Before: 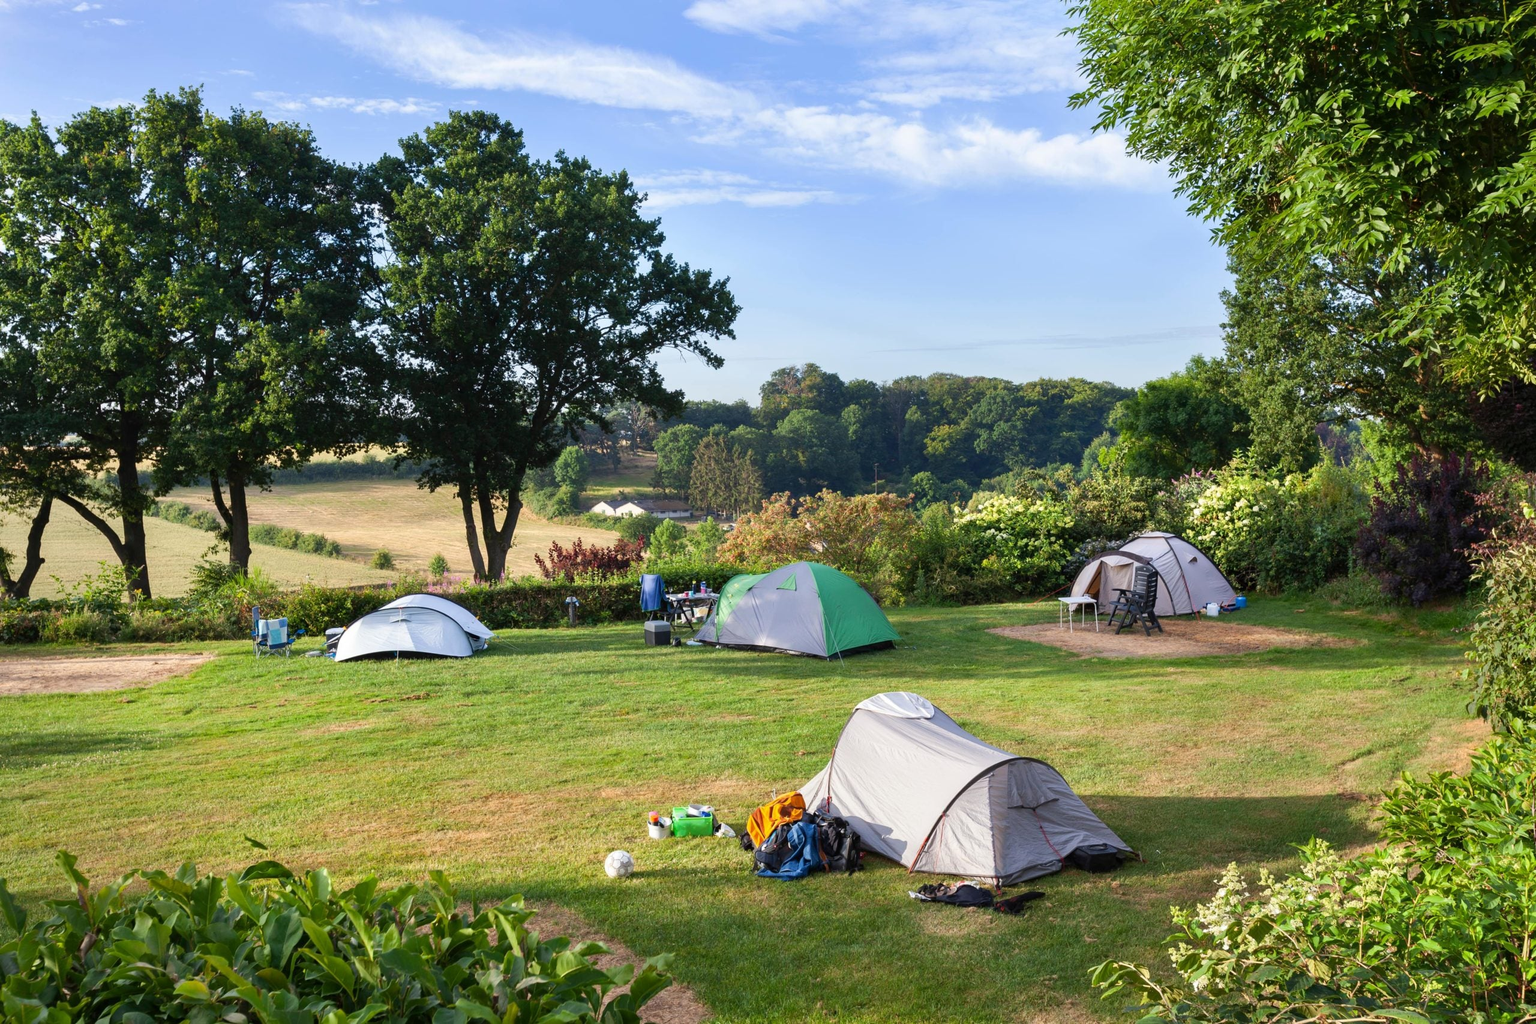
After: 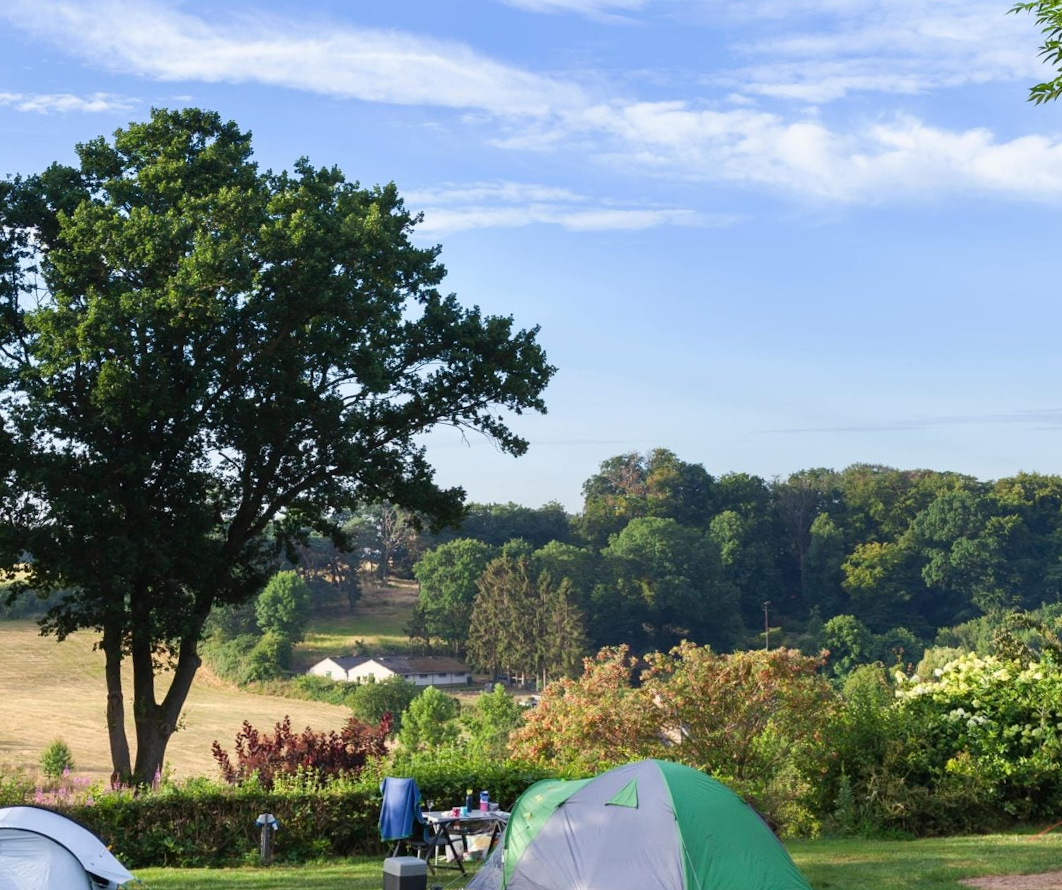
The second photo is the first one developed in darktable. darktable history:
rotate and perspective: rotation 0.72°, lens shift (vertical) -0.352, lens shift (horizontal) -0.051, crop left 0.152, crop right 0.859, crop top 0.019, crop bottom 0.964
crop: left 19.556%, right 30.401%, bottom 46.458%
